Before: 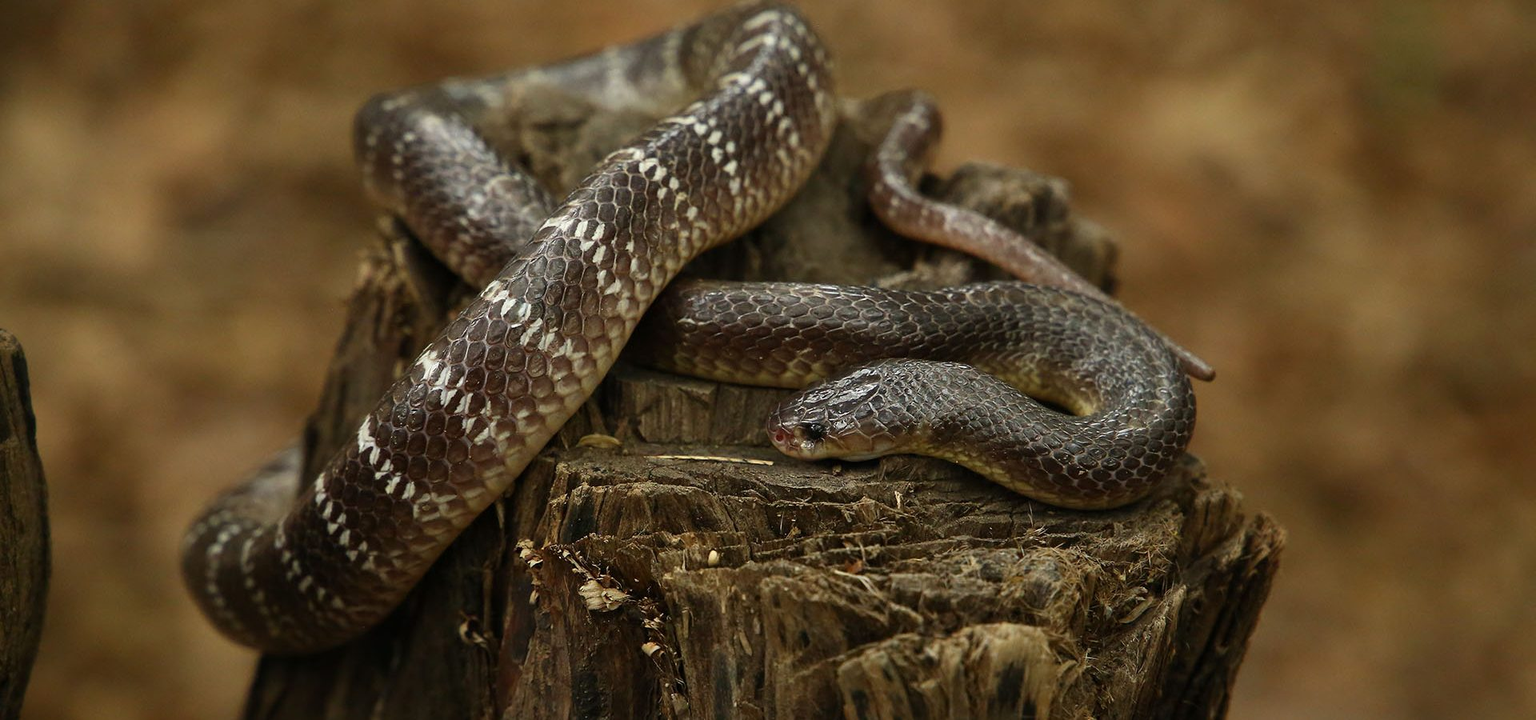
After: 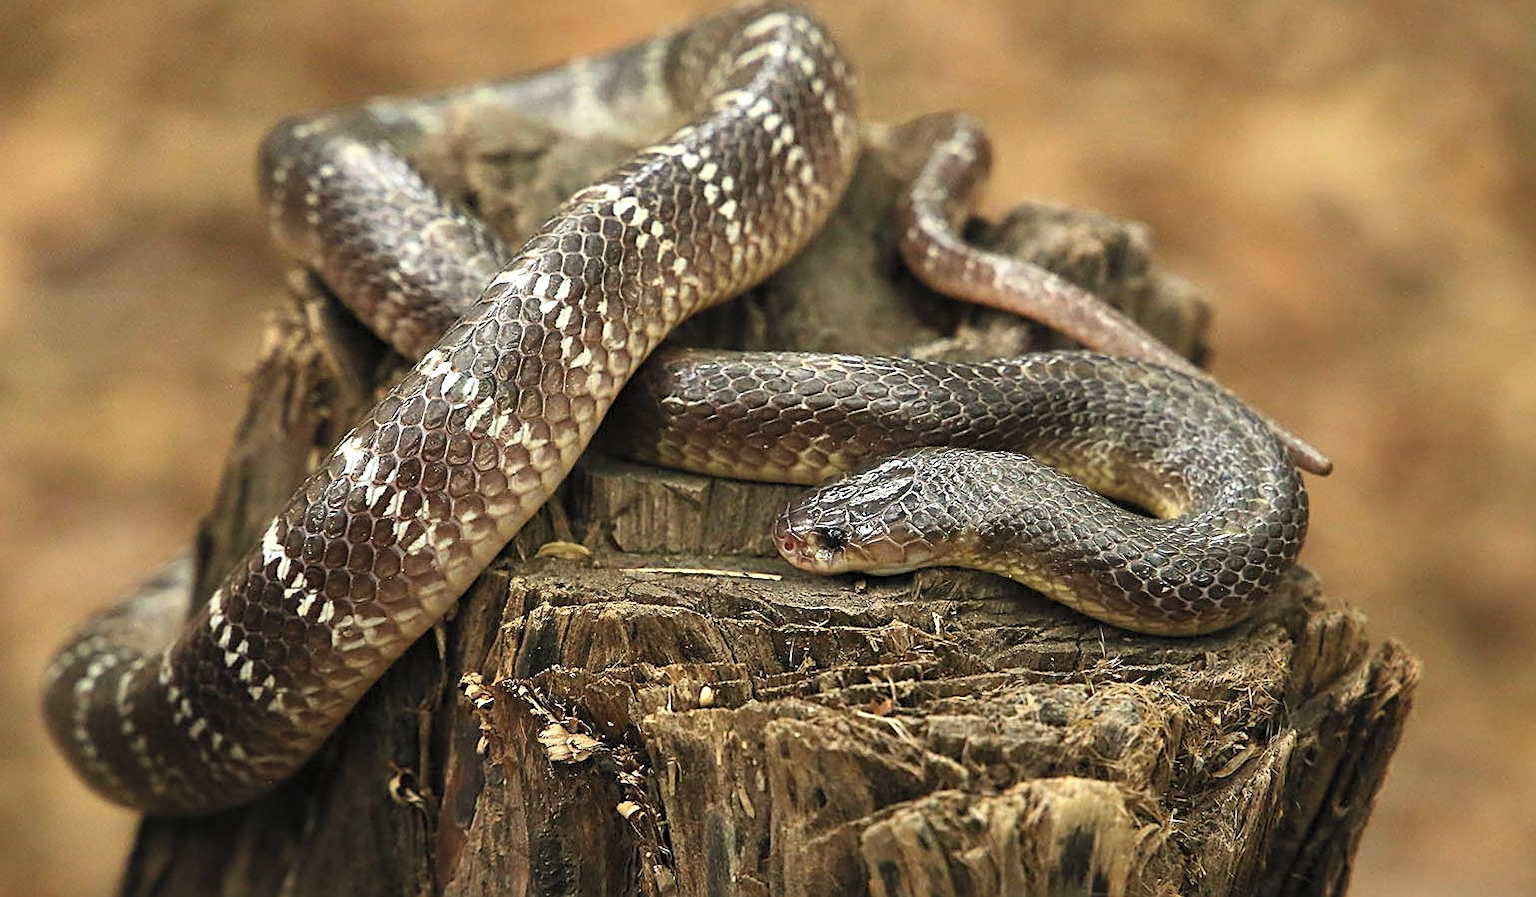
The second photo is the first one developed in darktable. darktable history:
exposure: black level correction 0, exposure 0.7 EV, compensate exposure bias true, compensate highlight preservation false
crop and rotate: left 9.597%, right 10.195%
white balance: emerald 1
levels: levels [0.026, 0.507, 0.987]
sharpen: on, module defaults
contrast brightness saturation: contrast 0.14, brightness 0.21
